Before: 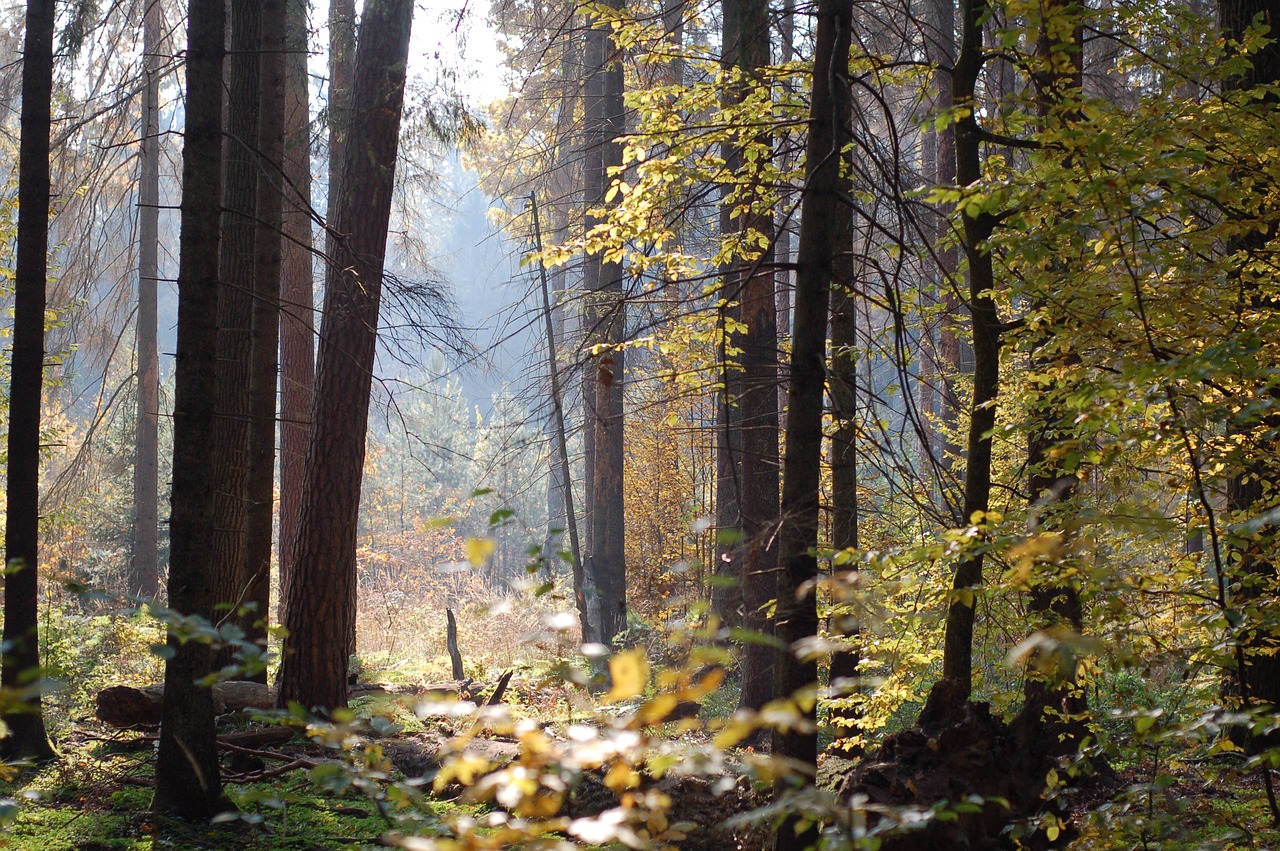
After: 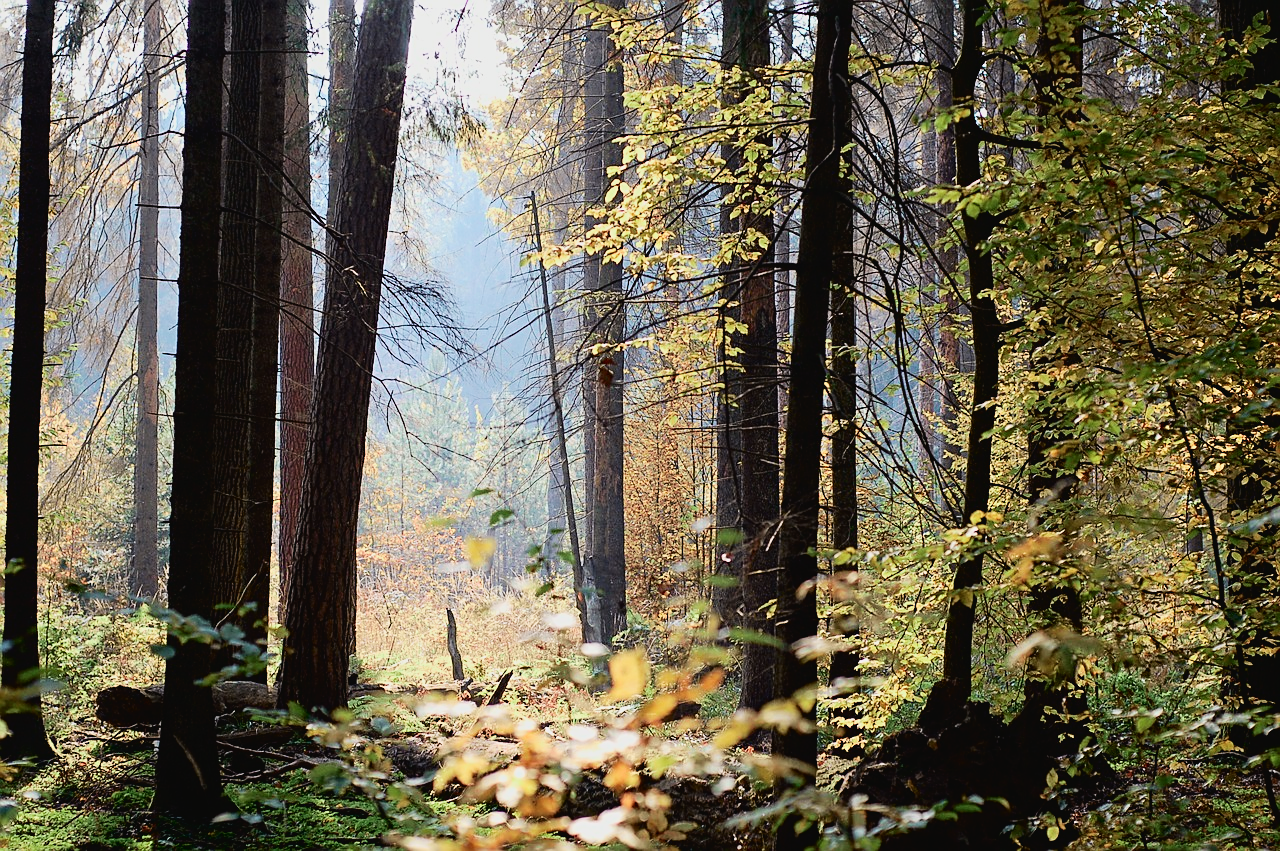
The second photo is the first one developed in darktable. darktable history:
tone curve: curves: ch0 [(0, 0.024) (0.049, 0.038) (0.176, 0.162) (0.311, 0.337) (0.416, 0.471) (0.565, 0.658) (0.817, 0.911) (1, 1)]; ch1 [(0, 0) (0.351, 0.347) (0.446, 0.42) (0.481, 0.463) (0.504, 0.504) (0.522, 0.521) (0.546, 0.563) (0.622, 0.664) (0.728, 0.786) (1, 1)]; ch2 [(0, 0) (0.327, 0.324) (0.427, 0.413) (0.458, 0.444) (0.502, 0.504) (0.526, 0.539) (0.547, 0.581) (0.601, 0.61) (0.76, 0.765) (1, 1)], color space Lab, independent channels, preserve colors none
sharpen: on, module defaults
filmic rgb: black relative exposure -7.65 EV, white relative exposure 4.56 EV, hardness 3.61
